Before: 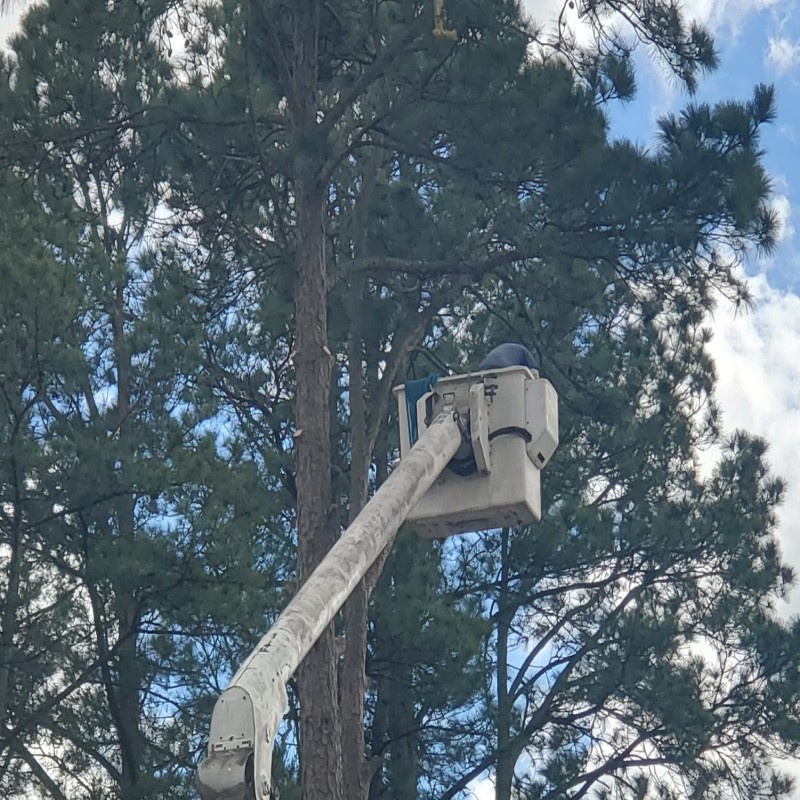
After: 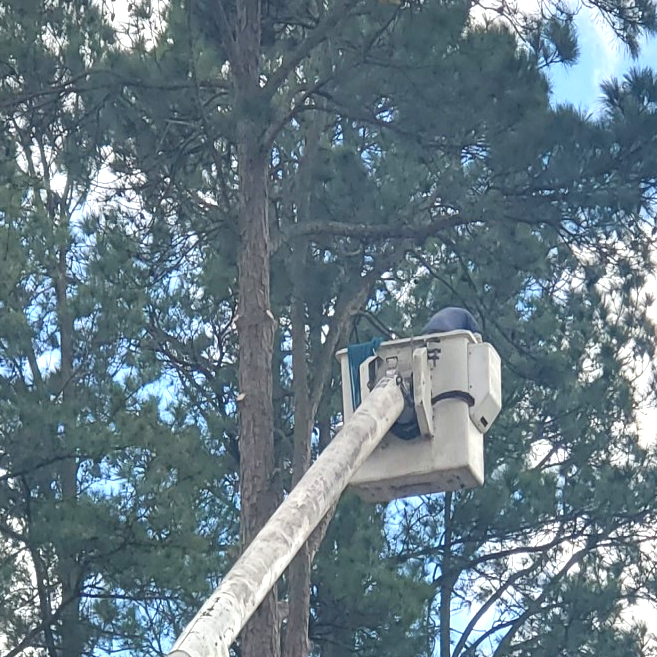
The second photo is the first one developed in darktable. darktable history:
exposure: exposure 0.781 EV, compensate highlight preservation false
crop and rotate: left 7.196%, top 4.574%, right 10.605%, bottom 13.178%
